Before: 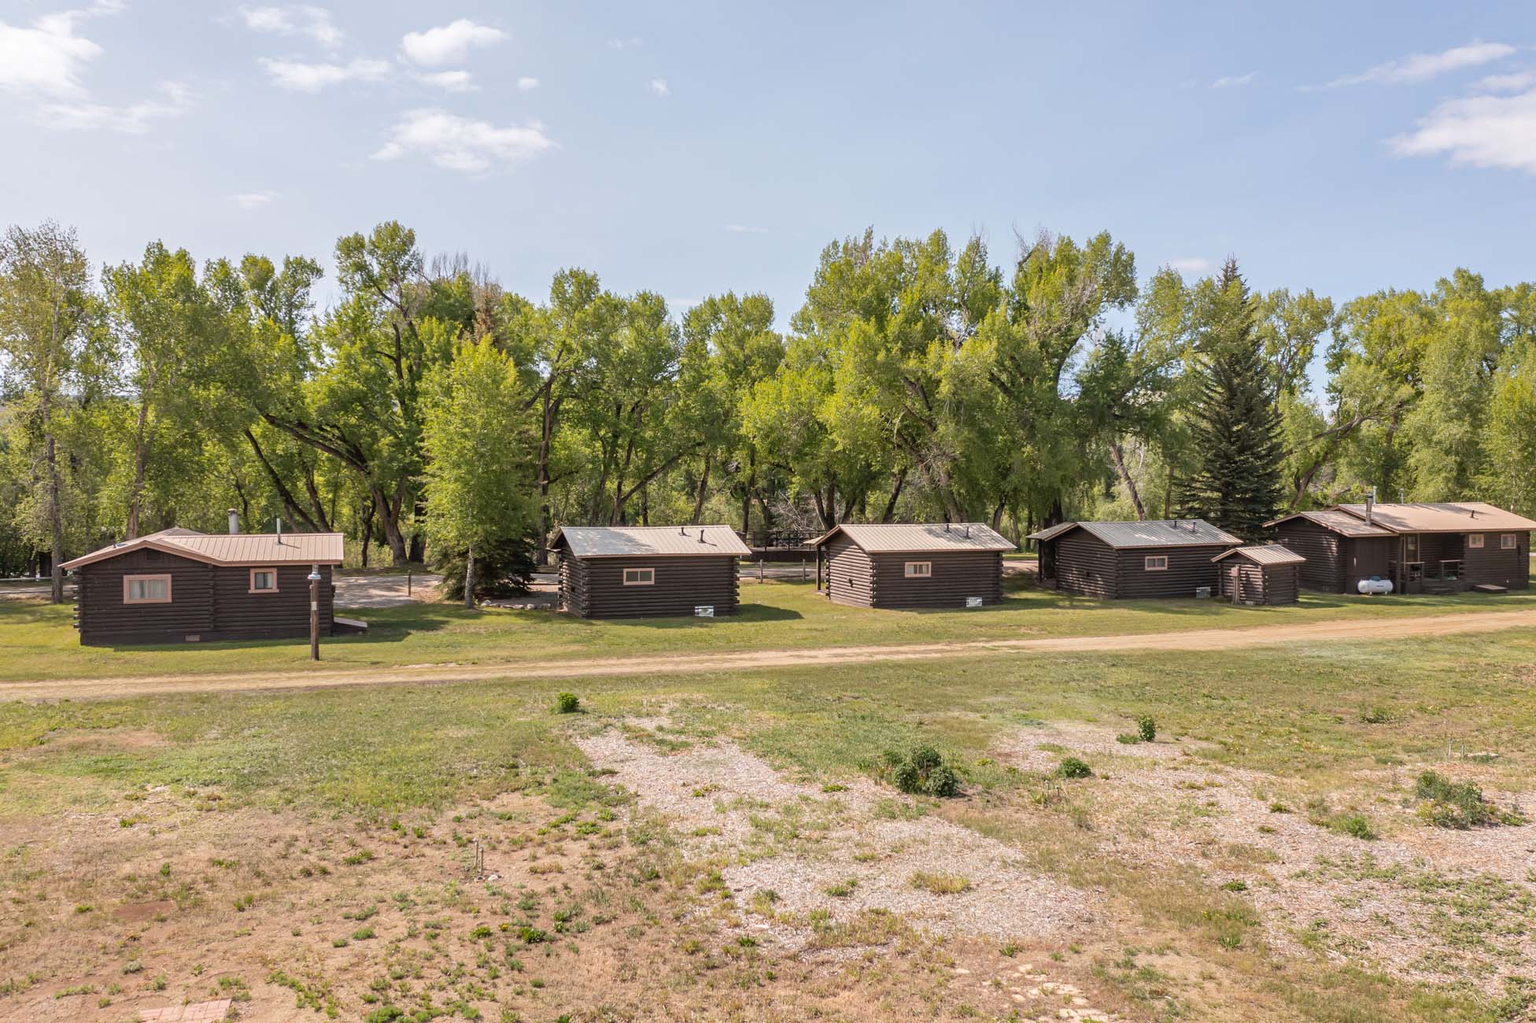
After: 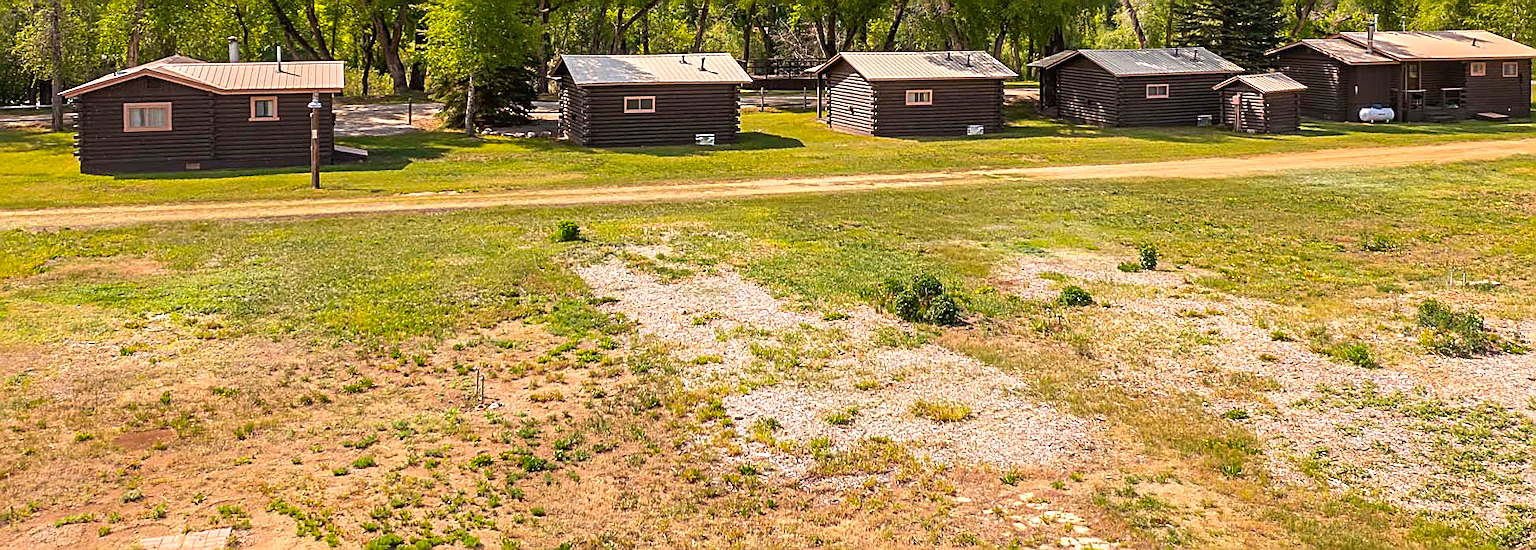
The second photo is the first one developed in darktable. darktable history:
color balance rgb: power › hue 312.32°, linear chroma grading › global chroma 8.809%, perceptual saturation grading › global saturation -0.002%, perceptual brilliance grading › highlights 10.59%, perceptual brilliance grading › shadows -10.632%, global vibrance 20%
sharpen: amount 0.907
crop and rotate: top 46.229%, right 0.068%
contrast brightness saturation: brightness -0.018, saturation 0.363
